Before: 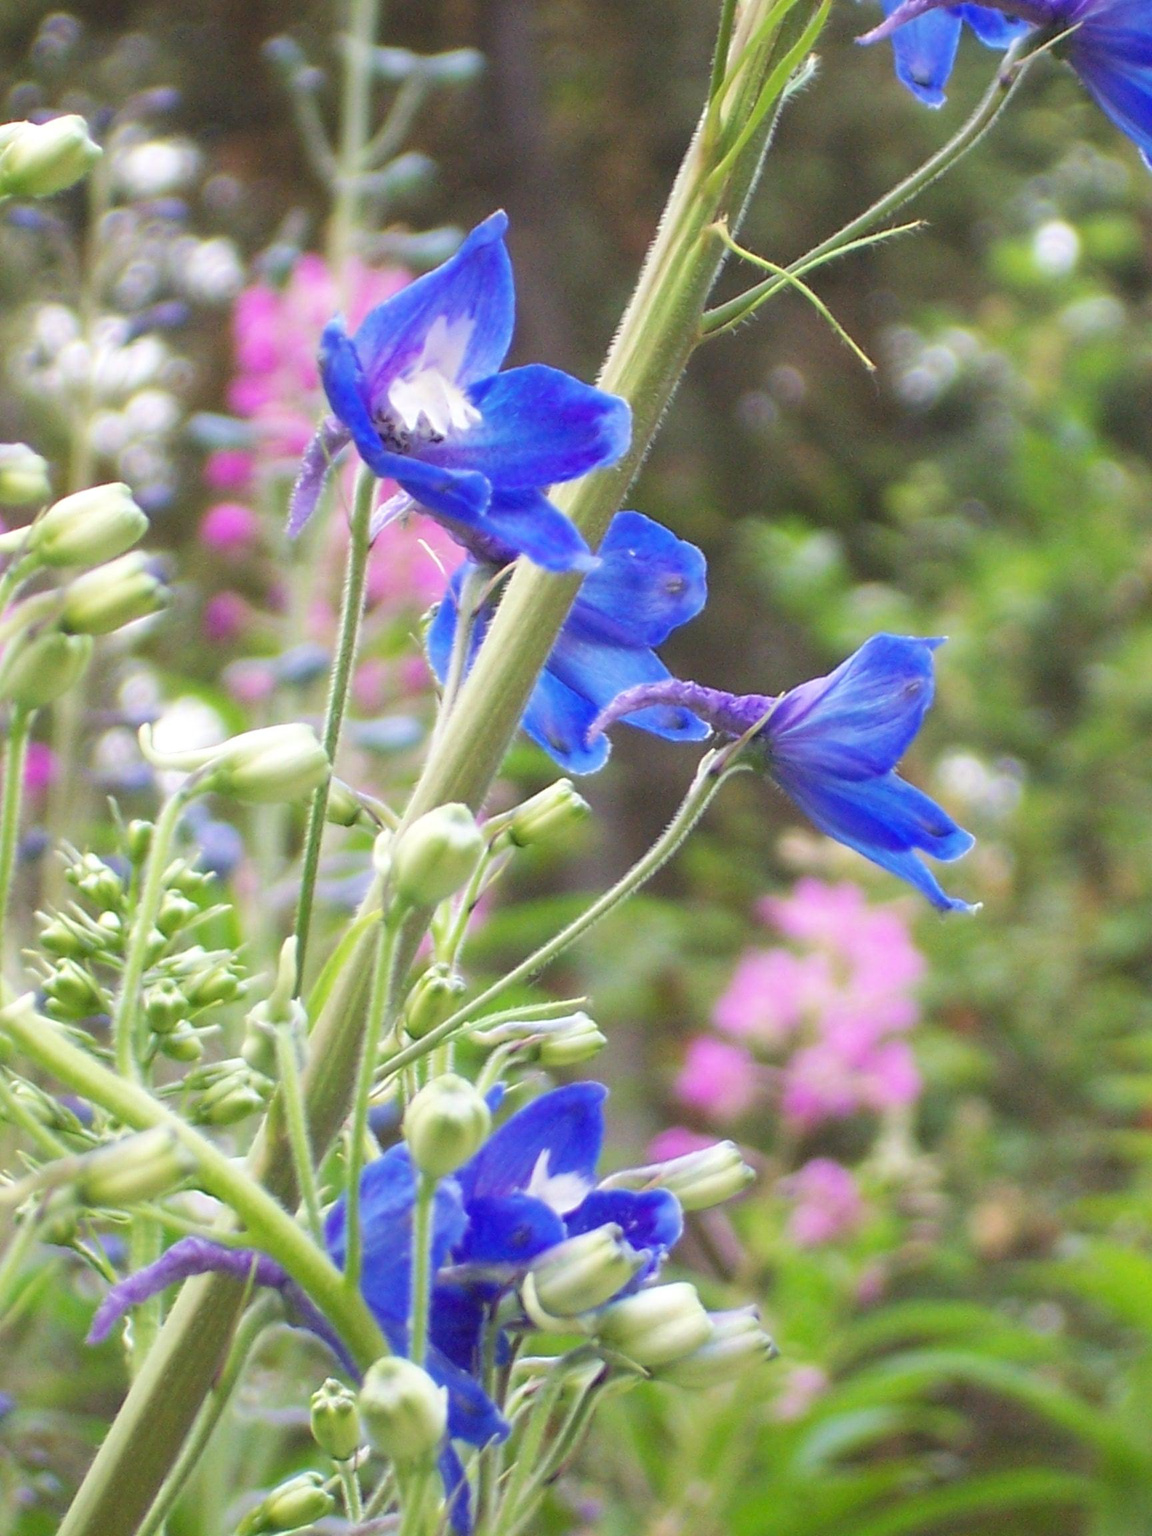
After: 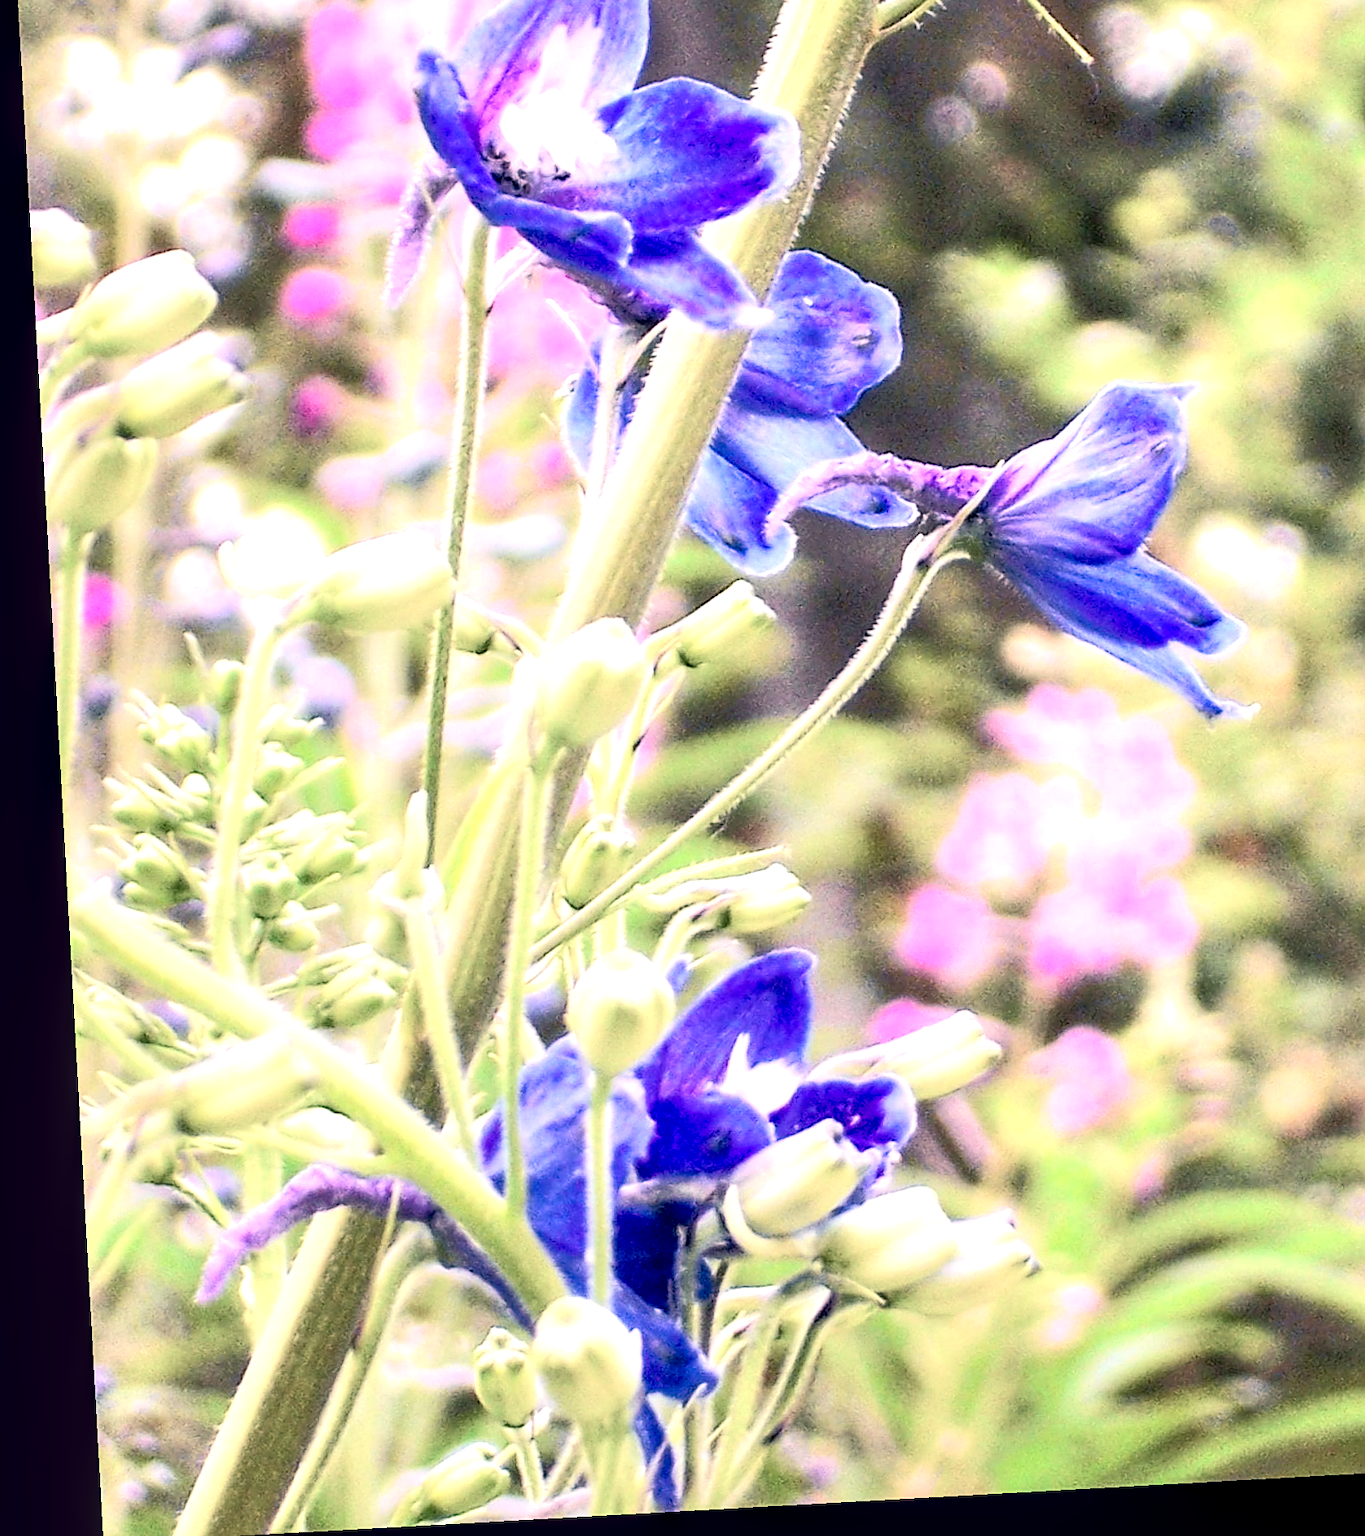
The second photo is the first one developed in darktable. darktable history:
crop: top 20.916%, right 9.437%, bottom 0.316%
color balance: lift [1, 1.015, 1.004, 0.985], gamma [1, 0.958, 0.971, 1.042], gain [1, 0.956, 0.977, 1.044]
tone curve: curves: ch0 [(0, 0.008) (0.081, 0.044) (0.177, 0.123) (0.283, 0.253) (0.416, 0.449) (0.495, 0.524) (0.661, 0.756) (0.796, 0.859) (1, 0.951)]; ch1 [(0, 0) (0.161, 0.092) (0.35, 0.33) (0.392, 0.392) (0.427, 0.426) (0.479, 0.472) (0.505, 0.5) (0.521, 0.524) (0.567, 0.556) (0.583, 0.588) (0.625, 0.627) (0.678, 0.733) (1, 1)]; ch2 [(0, 0) (0.346, 0.362) (0.404, 0.427) (0.502, 0.499) (0.531, 0.523) (0.544, 0.561) (0.58, 0.59) (0.629, 0.642) (0.717, 0.678) (1, 1)], color space Lab, independent channels, preserve colors none
rotate and perspective: rotation -3.18°, automatic cropping off
local contrast: highlights 80%, shadows 57%, detail 175%, midtone range 0.602
exposure: black level correction 0, exposure 0.877 EV, compensate exposure bias true, compensate highlight preservation false
color correction: highlights a* 14.46, highlights b* 5.85, shadows a* -5.53, shadows b* -15.24, saturation 0.85
sharpen: on, module defaults
